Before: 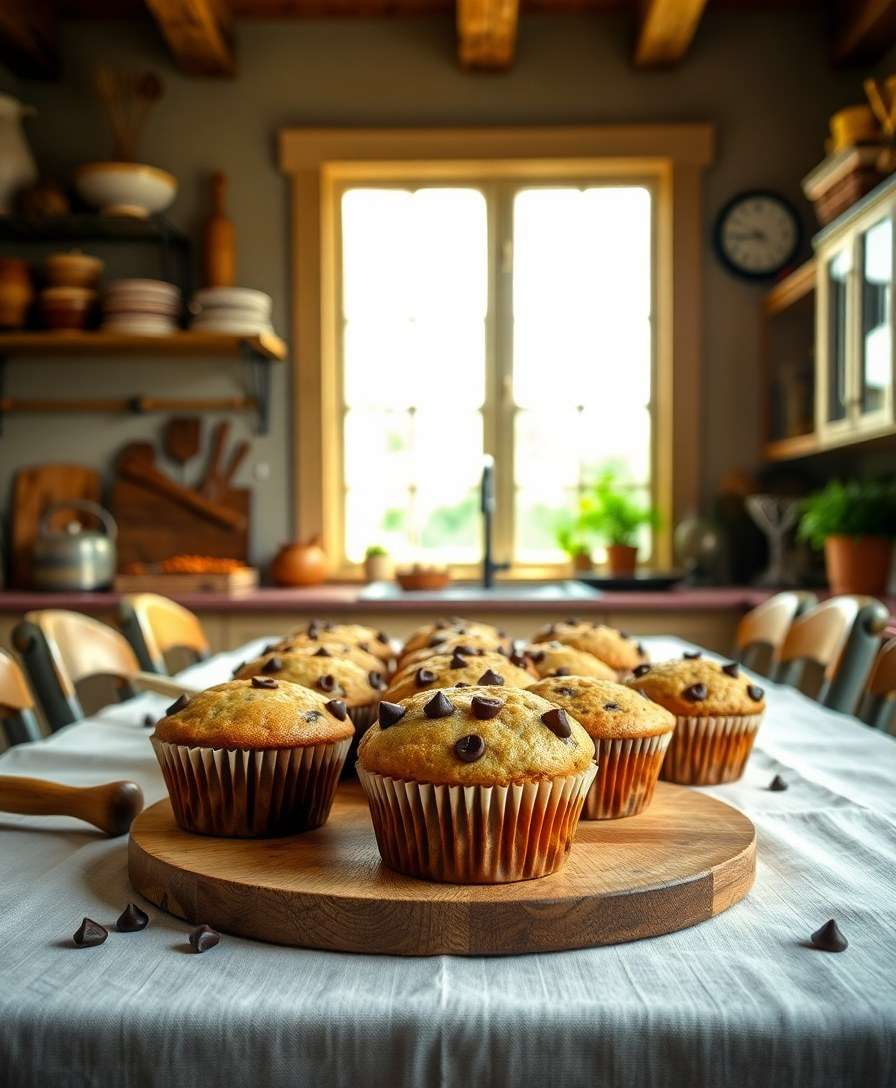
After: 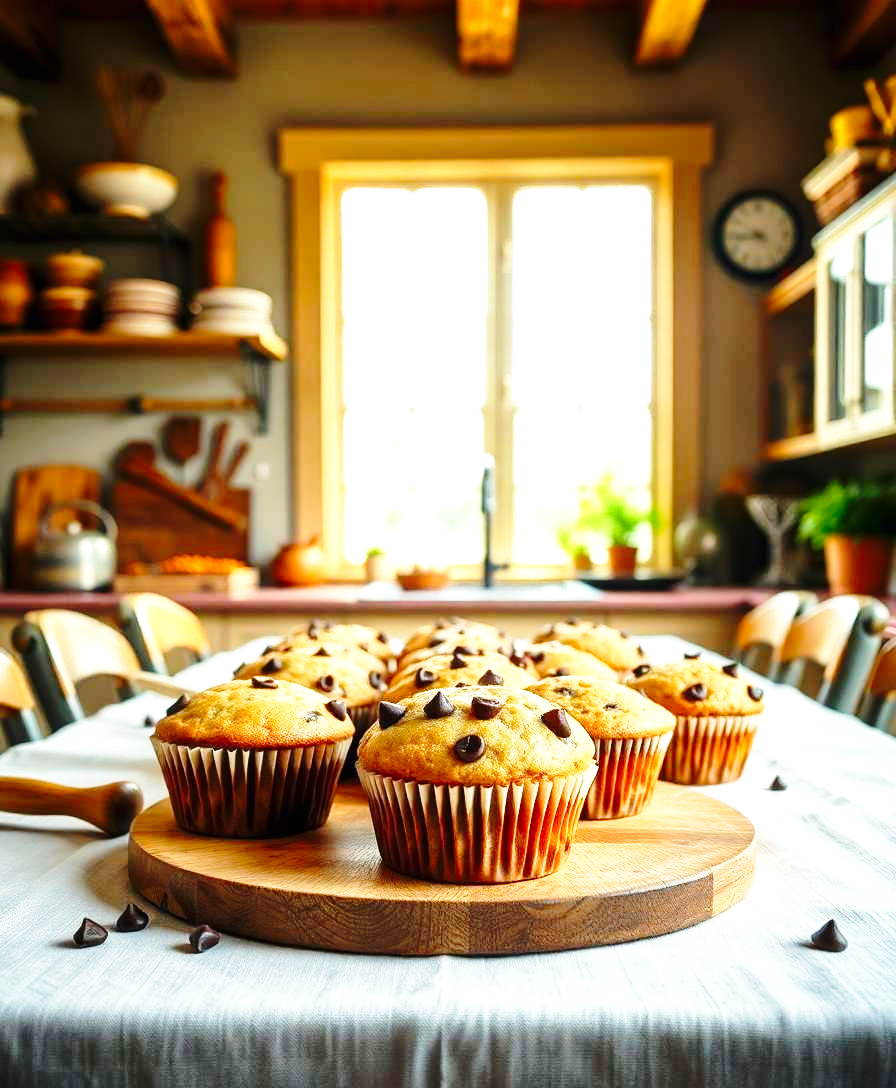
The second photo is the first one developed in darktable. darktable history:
base curve: curves: ch0 [(0, 0) (0.028, 0.03) (0.121, 0.232) (0.46, 0.748) (0.859, 0.968) (1, 1)], preserve colors none
contrast brightness saturation: contrast 0.08, saturation 0.02
exposure: exposure 0.6 EV, compensate highlight preservation false
